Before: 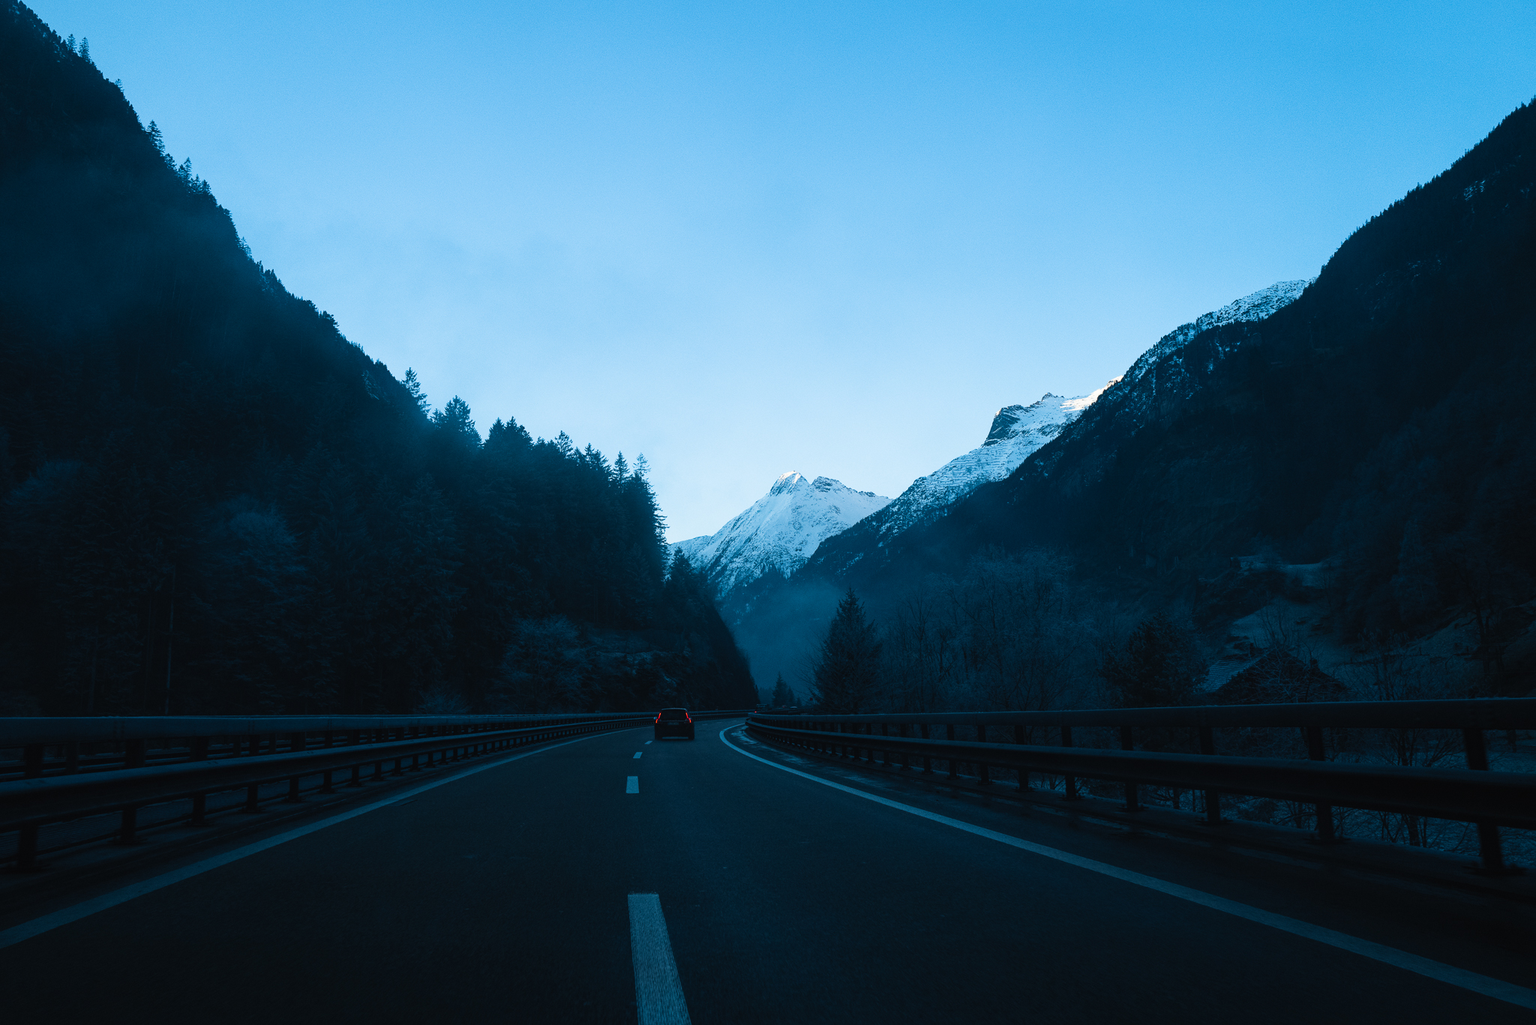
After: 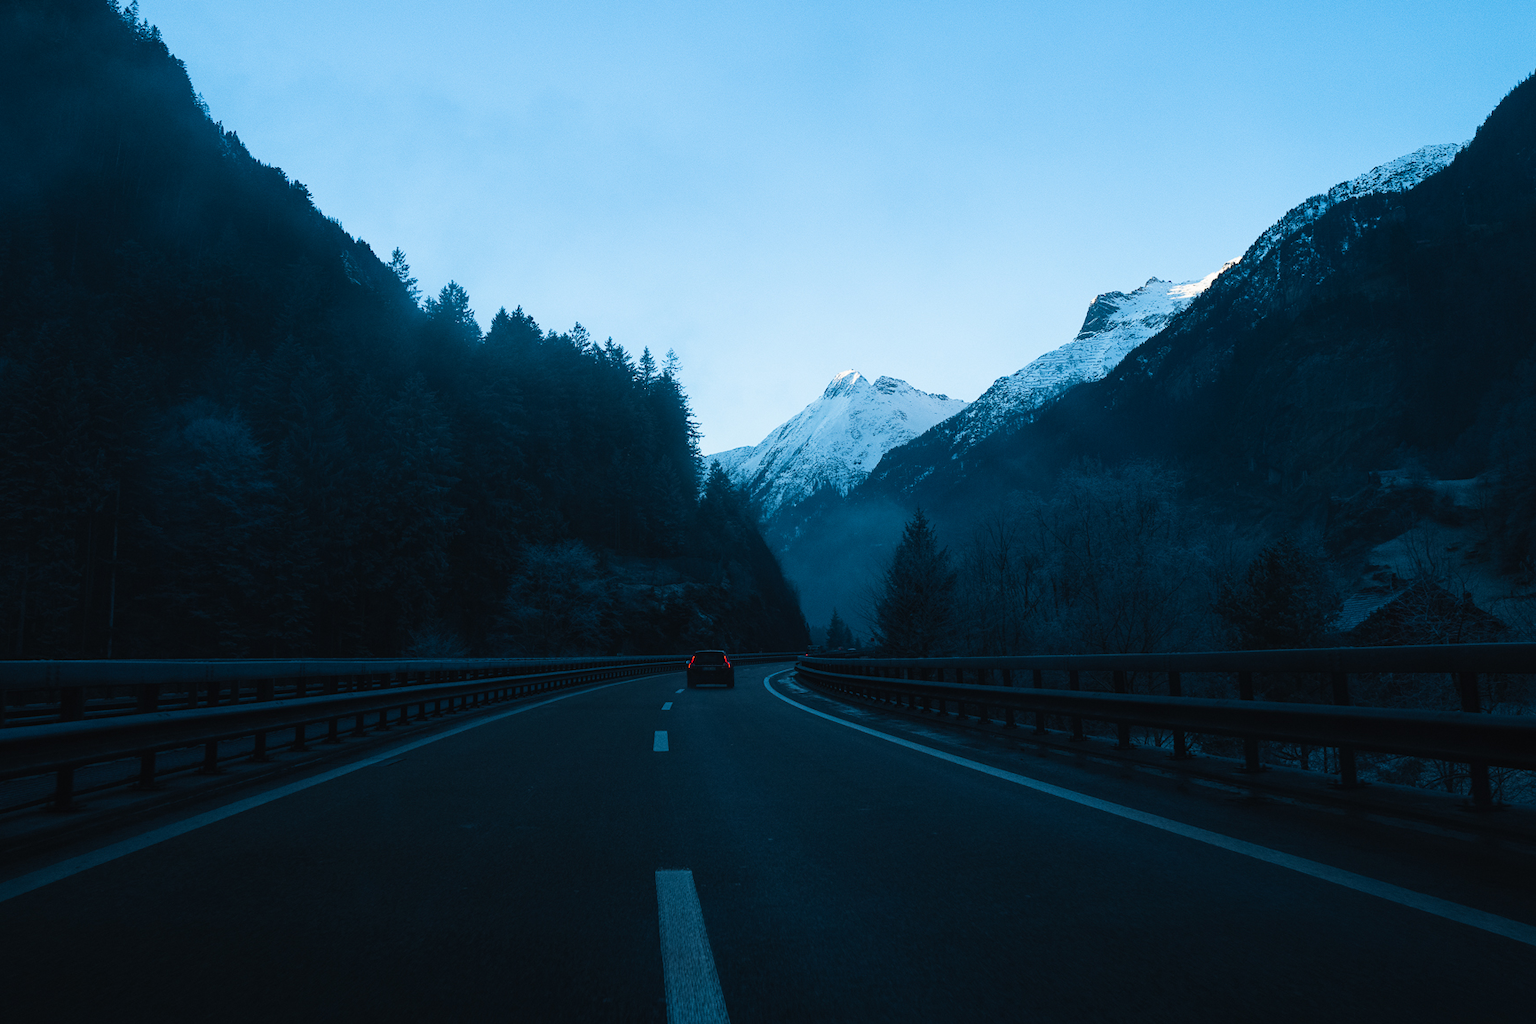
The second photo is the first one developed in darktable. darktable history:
crop and rotate: left 4.842%, top 15.51%, right 10.668%
